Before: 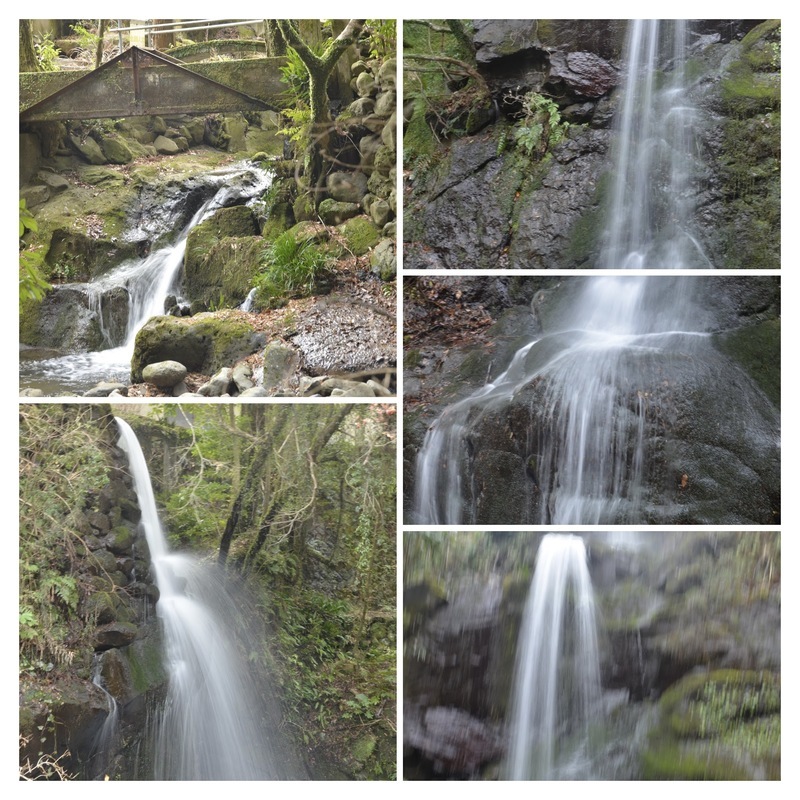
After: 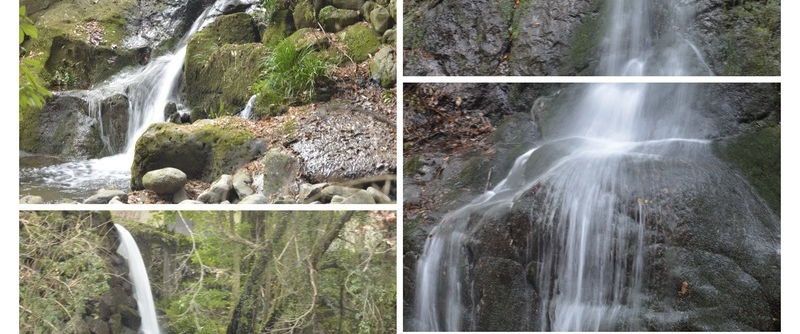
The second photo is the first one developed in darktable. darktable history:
crop and rotate: top 24.129%, bottom 34.117%
